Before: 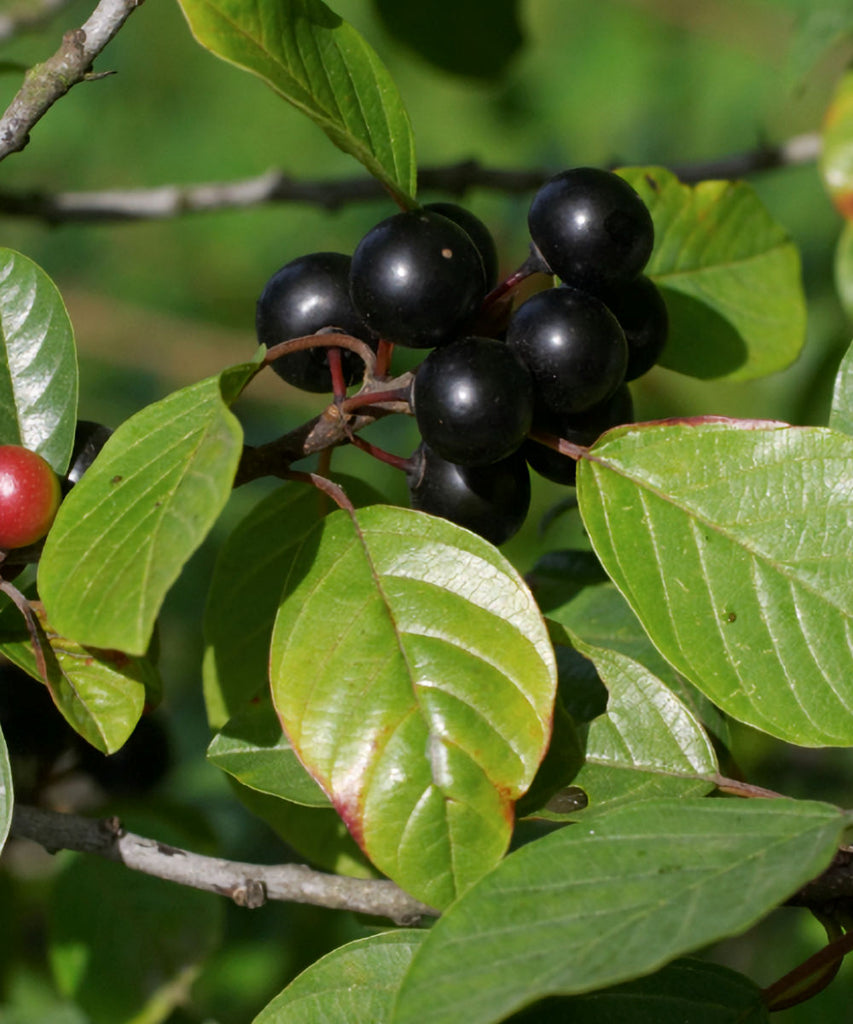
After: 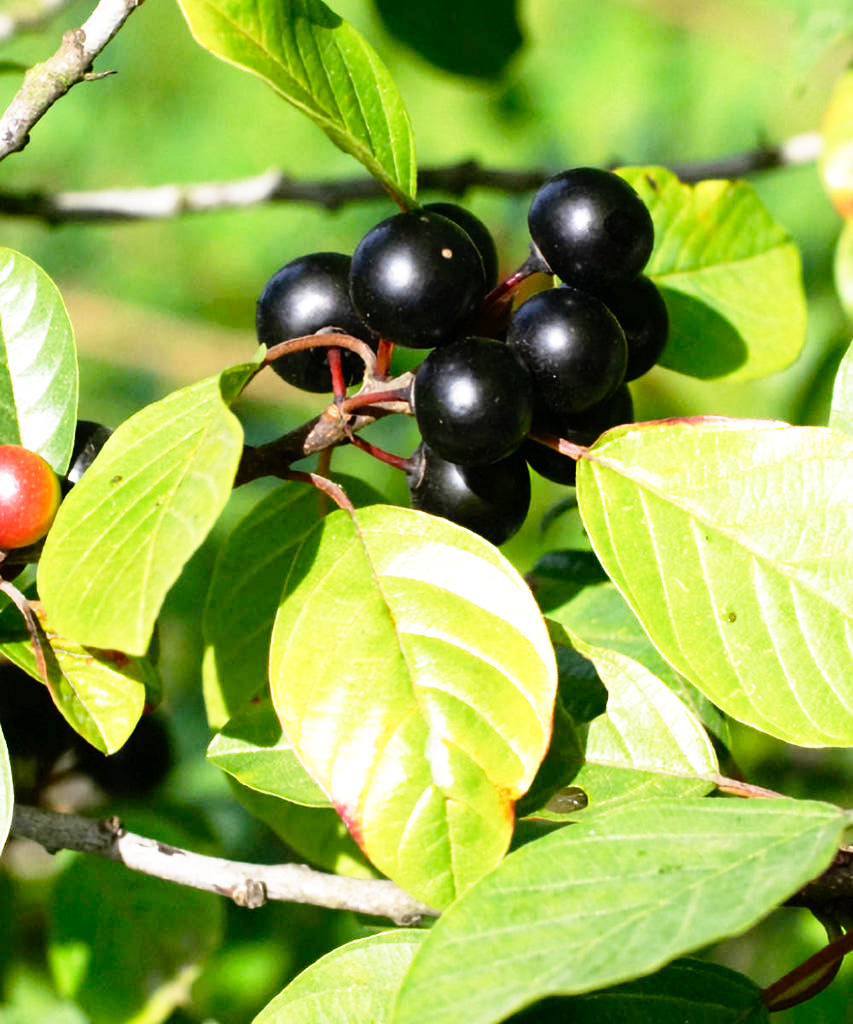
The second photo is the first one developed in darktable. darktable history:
exposure: black level correction 0, exposure 0.703 EV, compensate highlight preservation false
contrast brightness saturation: contrast 0.085, saturation 0.022
base curve: curves: ch0 [(0, 0) (0.012, 0.01) (0.073, 0.168) (0.31, 0.711) (0.645, 0.957) (1, 1)], preserve colors none
